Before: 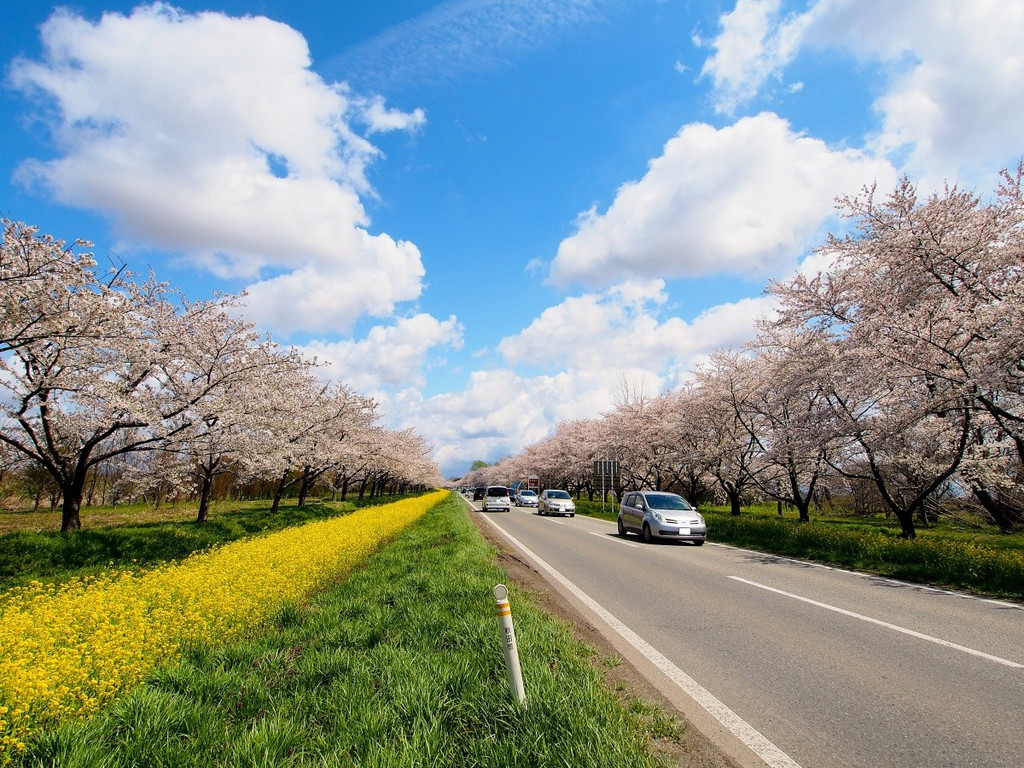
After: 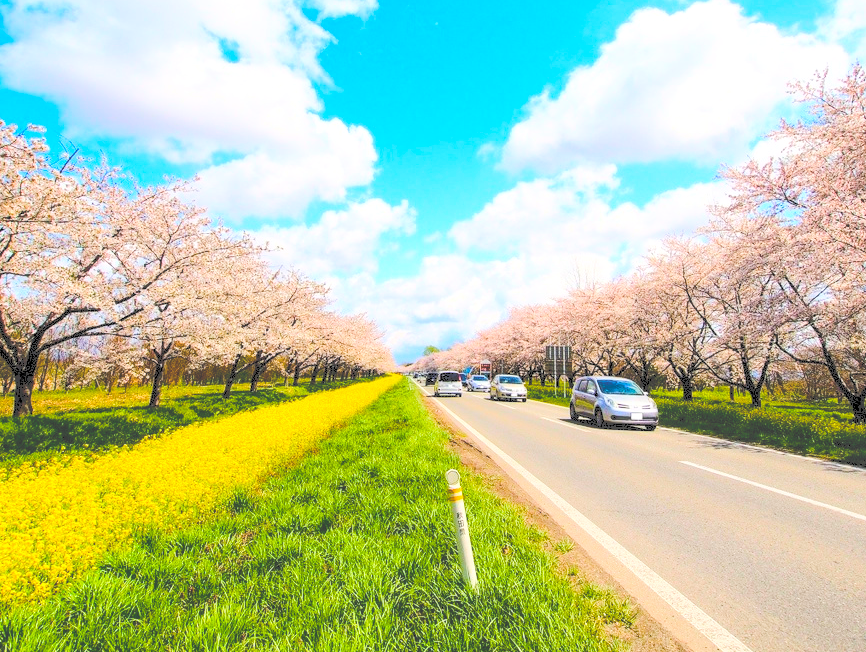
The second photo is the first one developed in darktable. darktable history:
tone curve: curves: ch0 [(0, 0) (0.003, 0.275) (0.011, 0.288) (0.025, 0.309) (0.044, 0.326) (0.069, 0.346) (0.1, 0.37) (0.136, 0.396) (0.177, 0.432) (0.224, 0.473) (0.277, 0.516) (0.335, 0.566) (0.399, 0.611) (0.468, 0.661) (0.543, 0.711) (0.623, 0.761) (0.709, 0.817) (0.801, 0.867) (0.898, 0.911) (1, 1)], color space Lab, independent channels, preserve colors none
local contrast: on, module defaults
color balance rgb: linear chroma grading › global chroma 15.34%, perceptual saturation grading › global saturation 20%, perceptual saturation grading › highlights -24.91%, perceptual saturation grading › shadows 49.43%, global vibrance 20.788%
base curve: curves: ch0 [(0, 0) (0.028, 0.03) (0.121, 0.232) (0.46, 0.748) (0.859, 0.968) (1, 1)]
crop and rotate: left 4.716%, top 15.077%, right 10.684%
